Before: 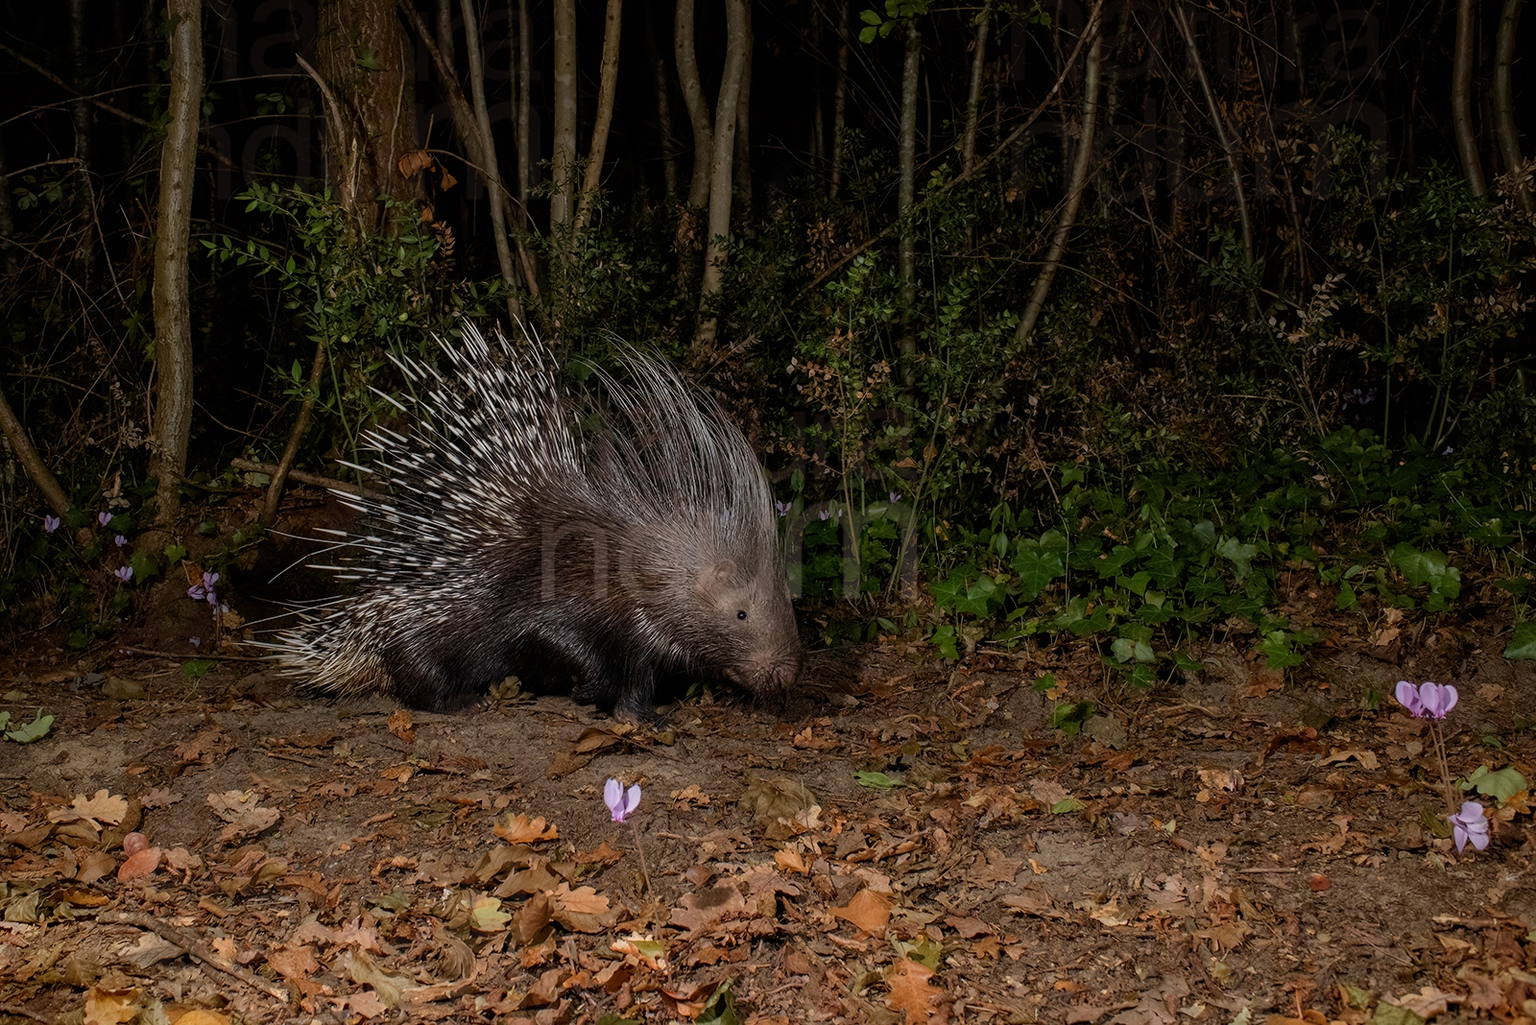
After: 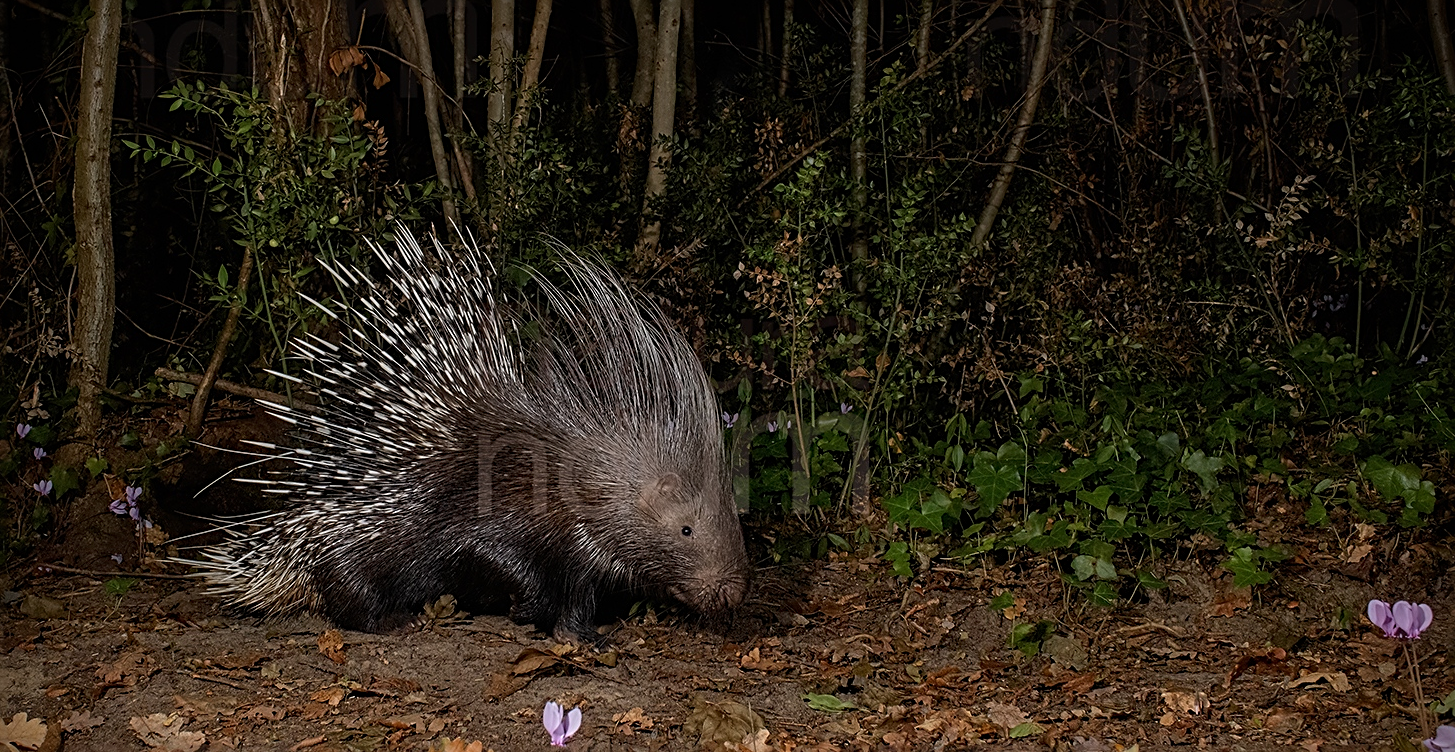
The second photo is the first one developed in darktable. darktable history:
crop: left 5.39%, top 10.377%, right 3.645%, bottom 19.132%
sharpen: radius 2.55, amount 0.649
exposure: exposure -0.046 EV, compensate exposure bias true, compensate highlight preservation false
vignetting: fall-off start 88.03%, fall-off radius 24.42%, saturation 0.042
